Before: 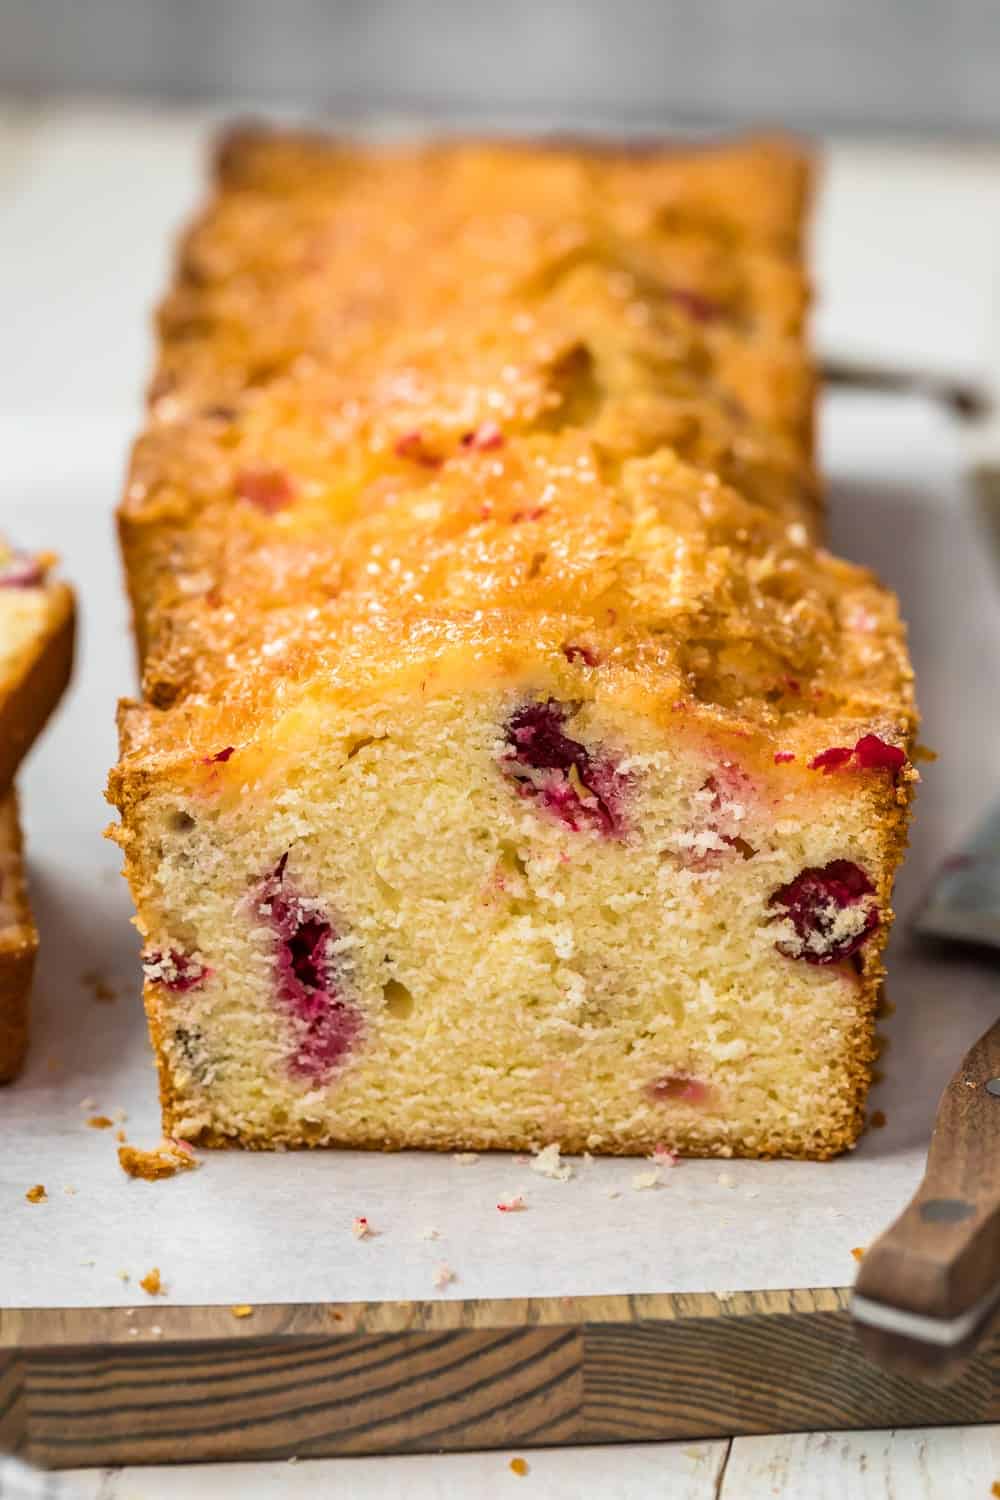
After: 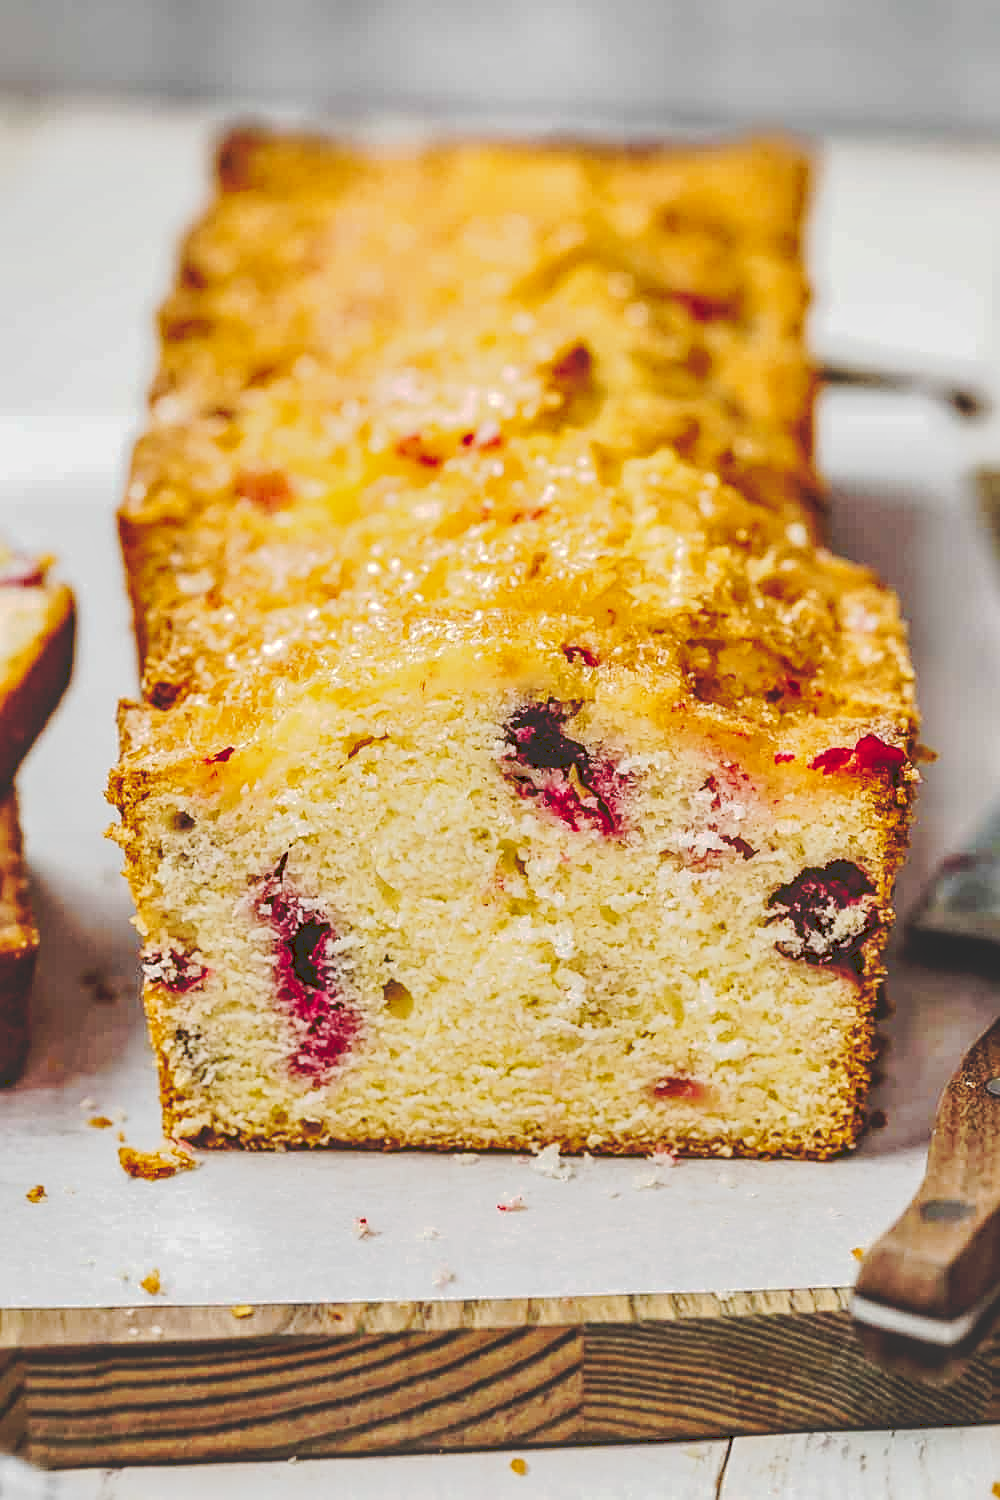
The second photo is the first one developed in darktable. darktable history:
local contrast: highlights 95%, shadows 87%, detail 160%, midtone range 0.2
tone curve: curves: ch0 [(0, 0) (0.003, 0.198) (0.011, 0.198) (0.025, 0.198) (0.044, 0.198) (0.069, 0.201) (0.1, 0.202) (0.136, 0.207) (0.177, 0.212) (0.224, 0.222) (0.277, 0.27) (0.335, 0.332) (0.399, 0.422) (0.468, 0.542) (0.543, 0.626) (0.623, 0.698) (0.709, 0.764) (0.801, 0.82) (0.898, 0.863) (1, 1)], preserve colors none
shadows and highlights: shadows 3.05, highlights -16.59, soften with gaussian
sharpen: on, module defaults
